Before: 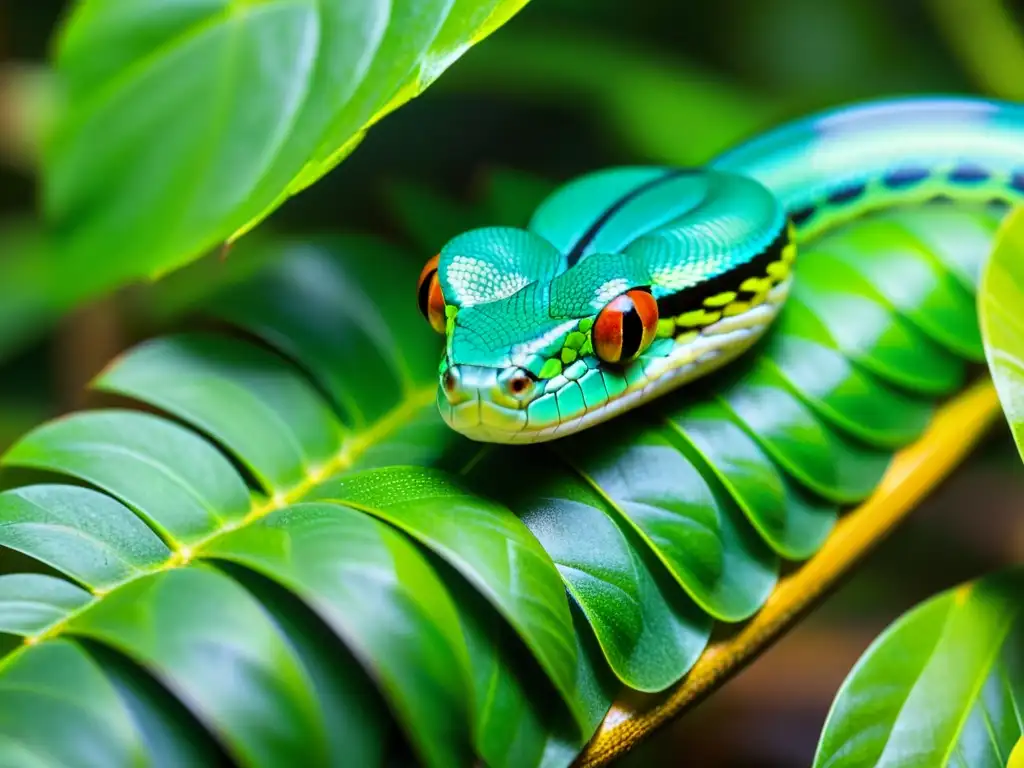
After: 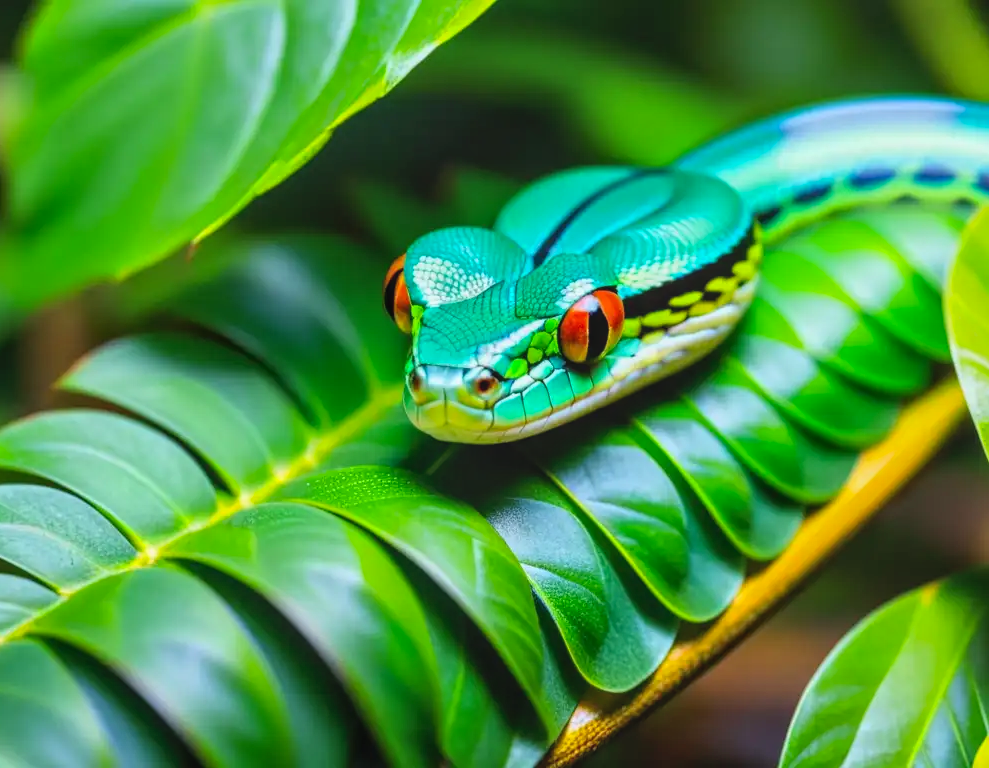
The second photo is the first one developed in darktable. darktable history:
crop and rotate: left 3.349%
local contrast: on, module defaults
contrast brightness saturation: contrast -0.1, brightness 0.047, saturation 0.082
exposure: compensate highlight preservation false
